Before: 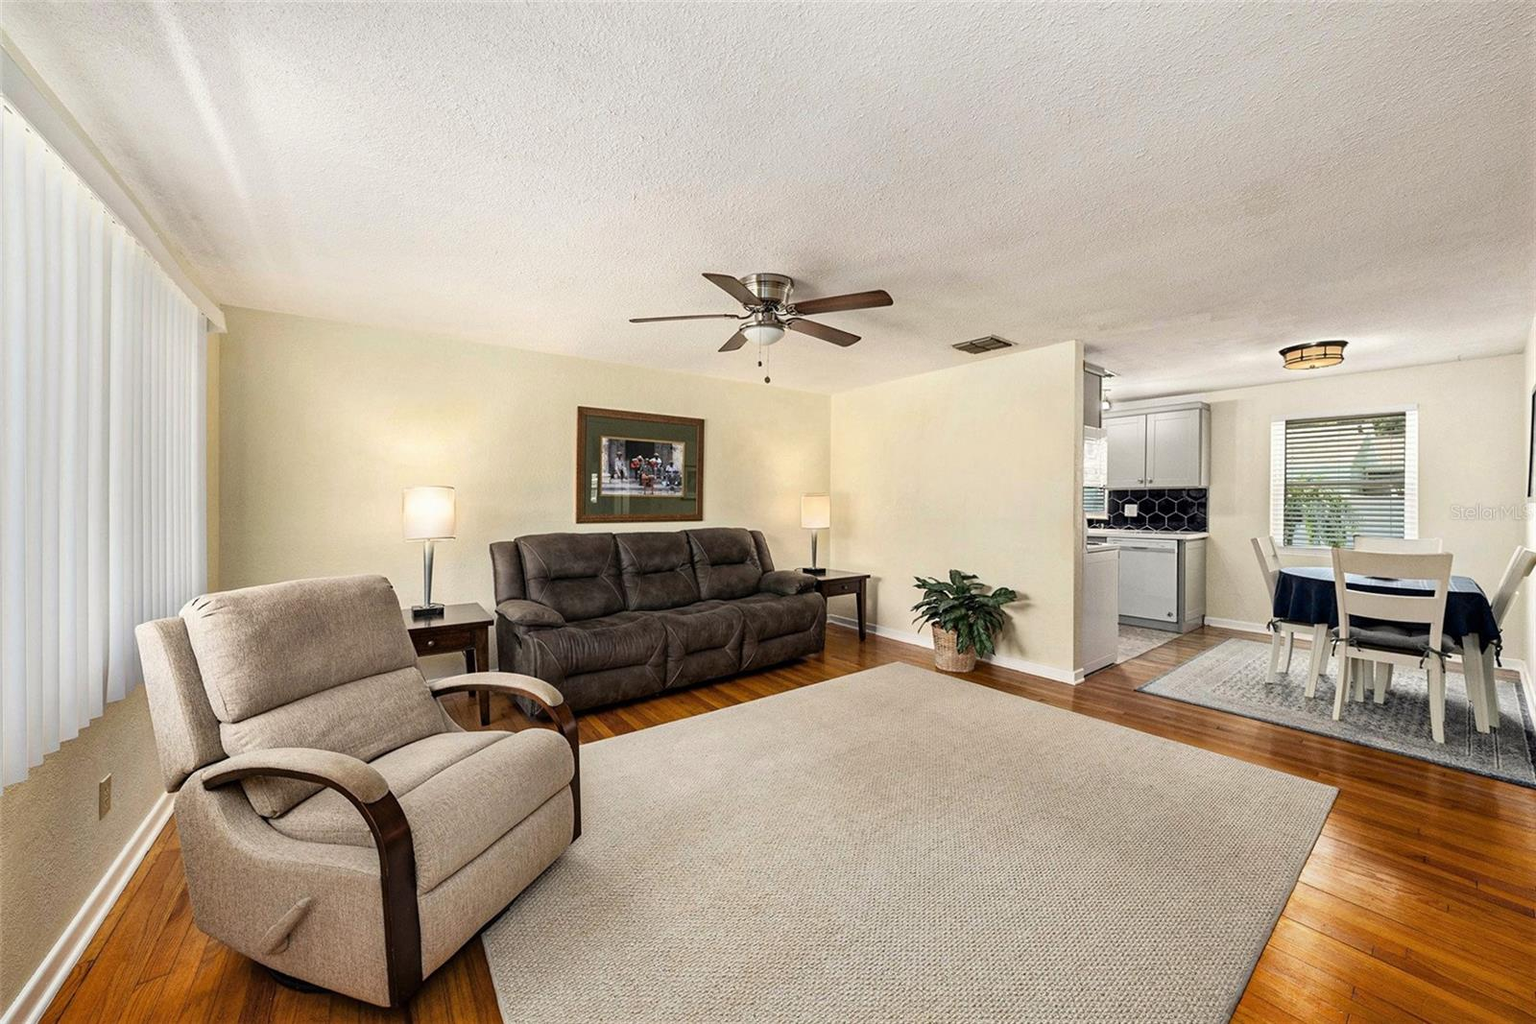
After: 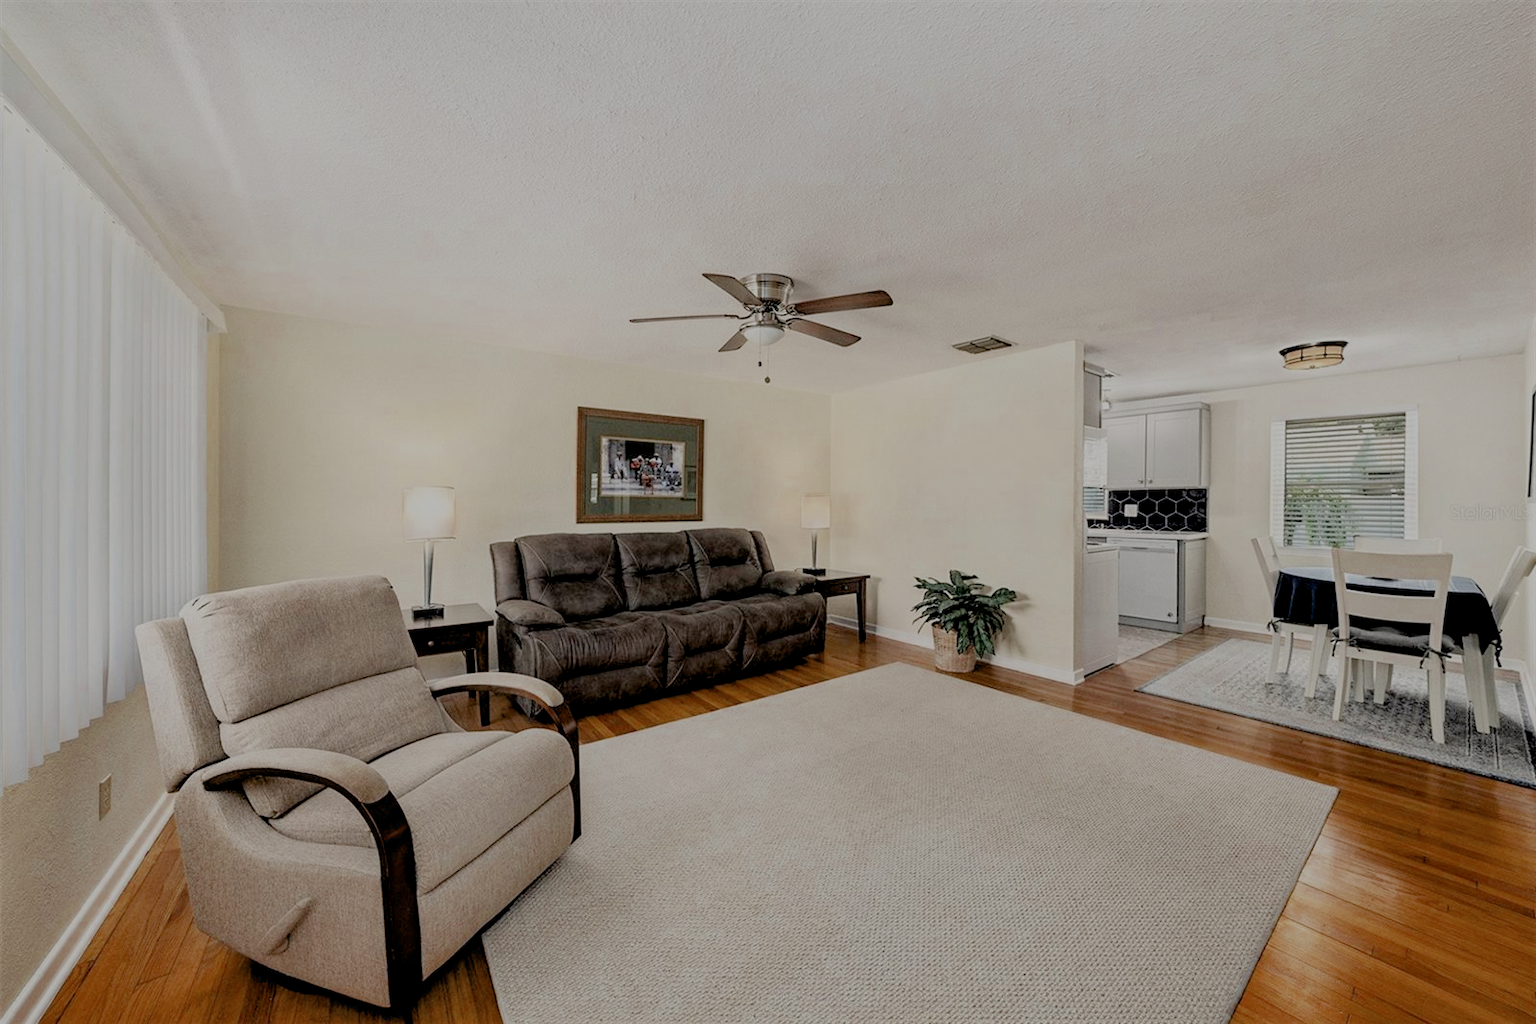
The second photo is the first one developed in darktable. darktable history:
filmic rgb: black relative exposure -7.05 EV, white relative exposure 5.98 EV, target black luminance 0%, hardness 2.77, latitude 60.71%, contrast 0.703, highlights saturation mix 11.47%, shadows ↔ highlights balance -0.043%
exposure: black level correction 0.009, compensate highlight preservation false
color zones: curves: ch0 [(0, 0.5) (0.125, 0.4) (0.25, 0.5) (0.375, 0.4) (0.5, 0.4) (0.625, 0.35) (0.75, 0.35) (0.875, 0.5)]; ch1 [(0, 0.35) (0.125, 0.45) (0.25, 0.35) (0.375, 0.35) (0.5, 0.35) (0.625, 0.35) (0.75, 0.45) (0.875, 0.35)]; ch2 [(0, 0.6) (0.125, 0.5) (0.25, 0.5) (0.375, 0.6) (0.5, 0.6) (0.625, 0.5) (0.75, 0.5) (0.875, 0.5)]
